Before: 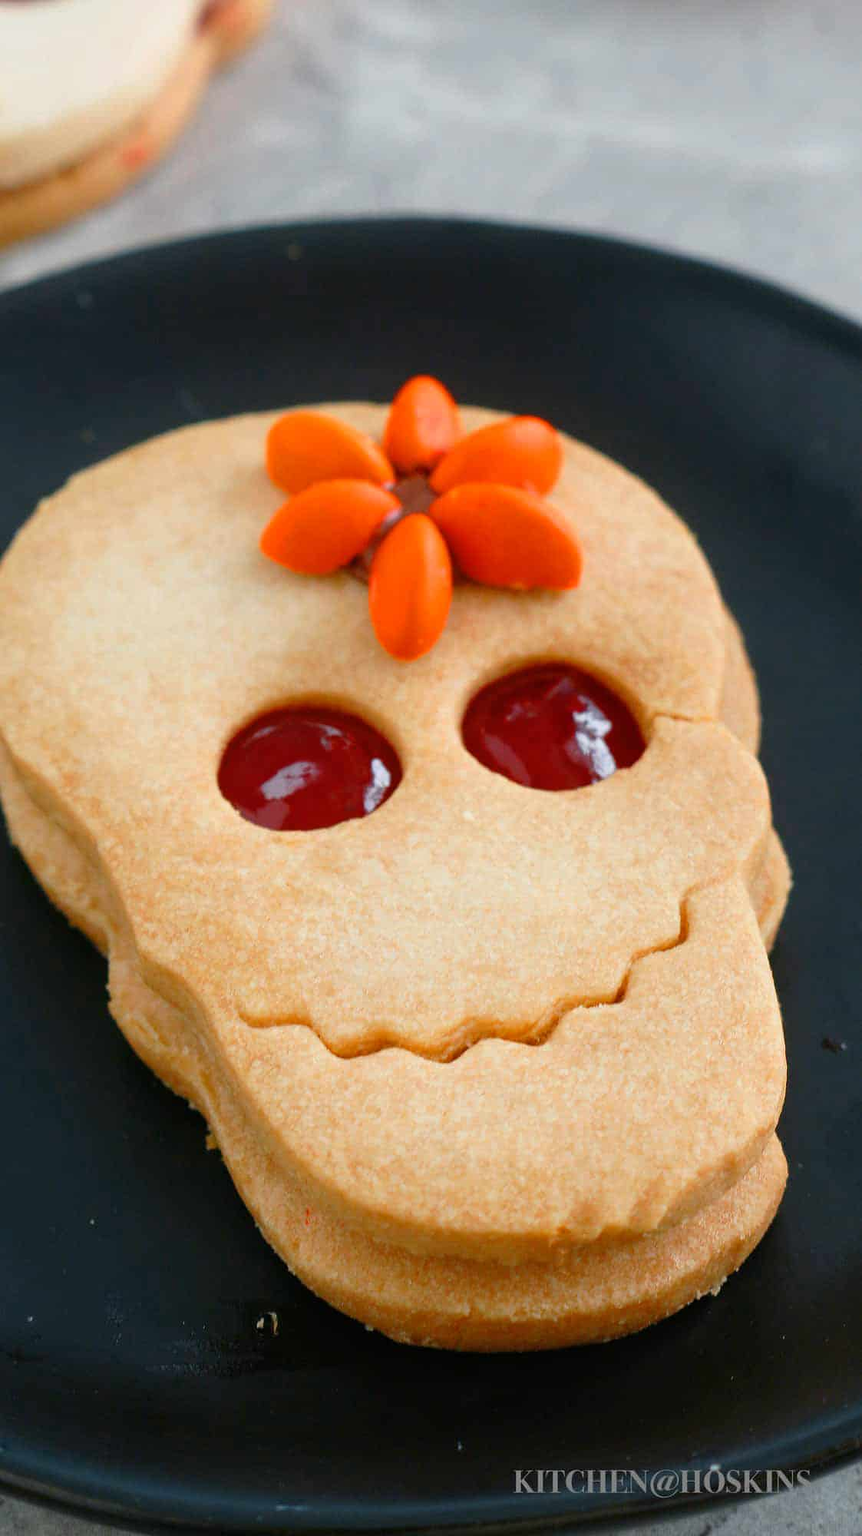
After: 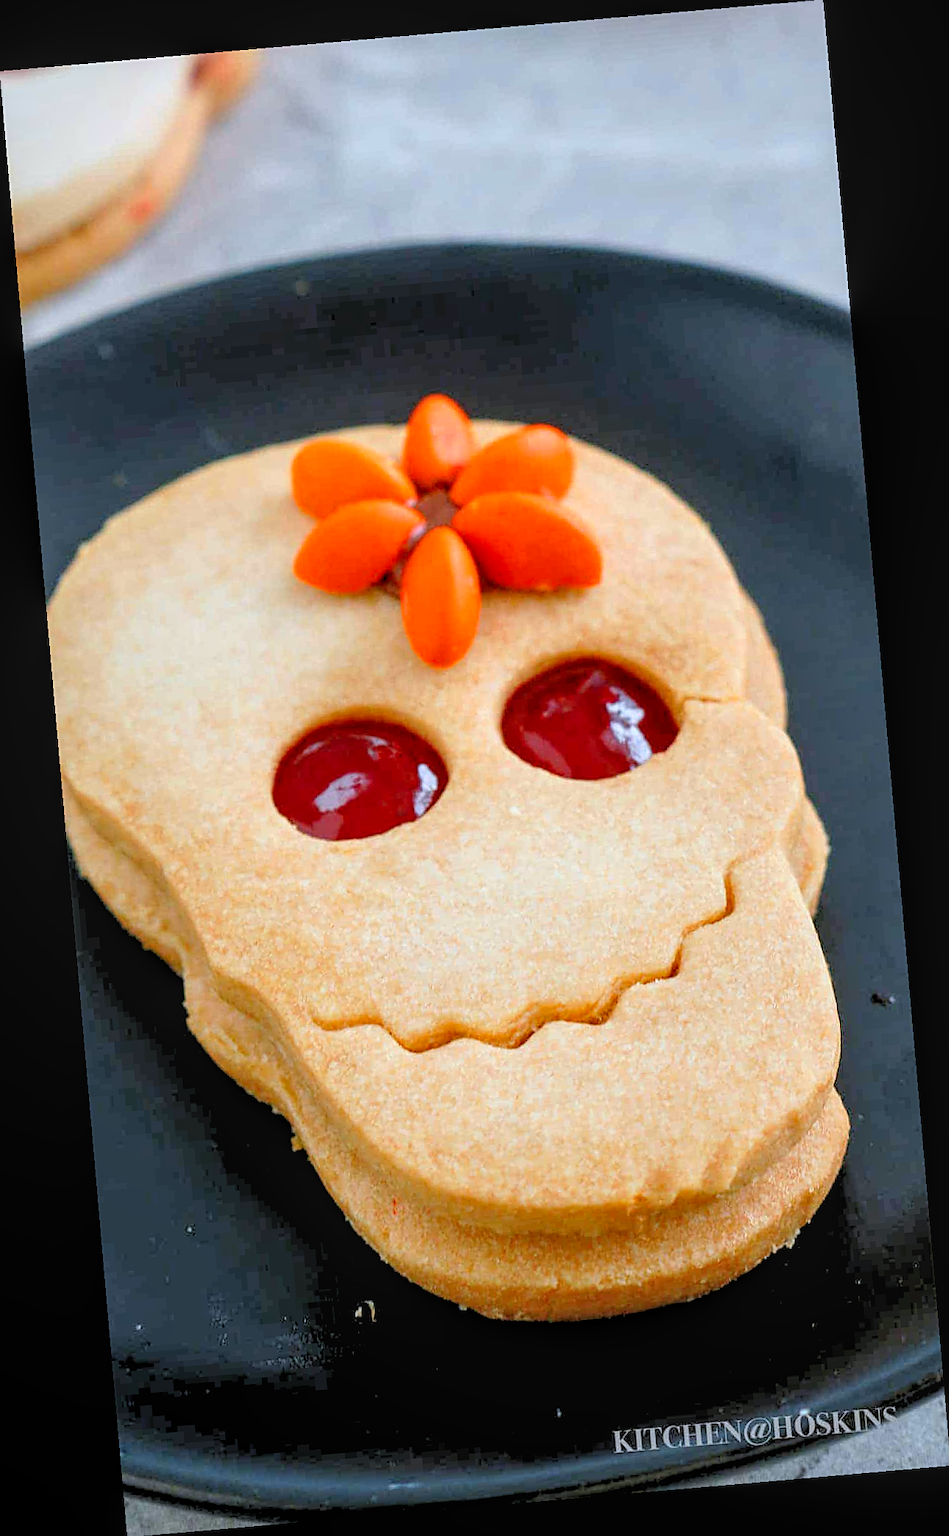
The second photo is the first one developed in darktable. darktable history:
sharpen: on, module defaults
white balance: red 0.954, blue 1.079
rotate and perspective: rotation -4.98°, automatic cropping off
exposure: exposure 0.574 EV, compensate highlight preservation false
rgb levels: preserve colors sum RGB, levels [[0.038, 0.433, 0.934], [0, 0.5, 1], [0, 0.5, 1]]
local contrast: on, module defaults
